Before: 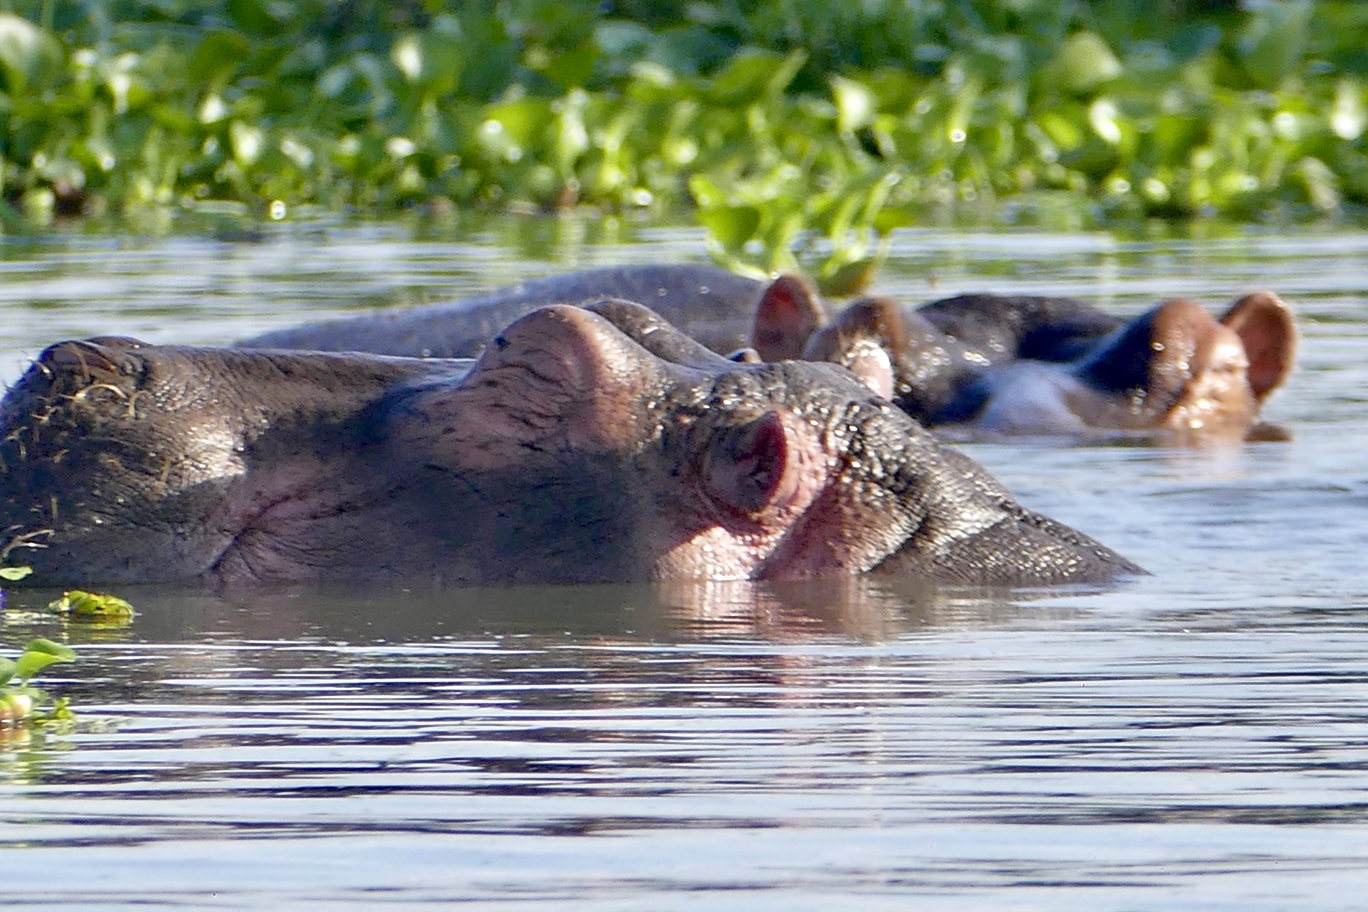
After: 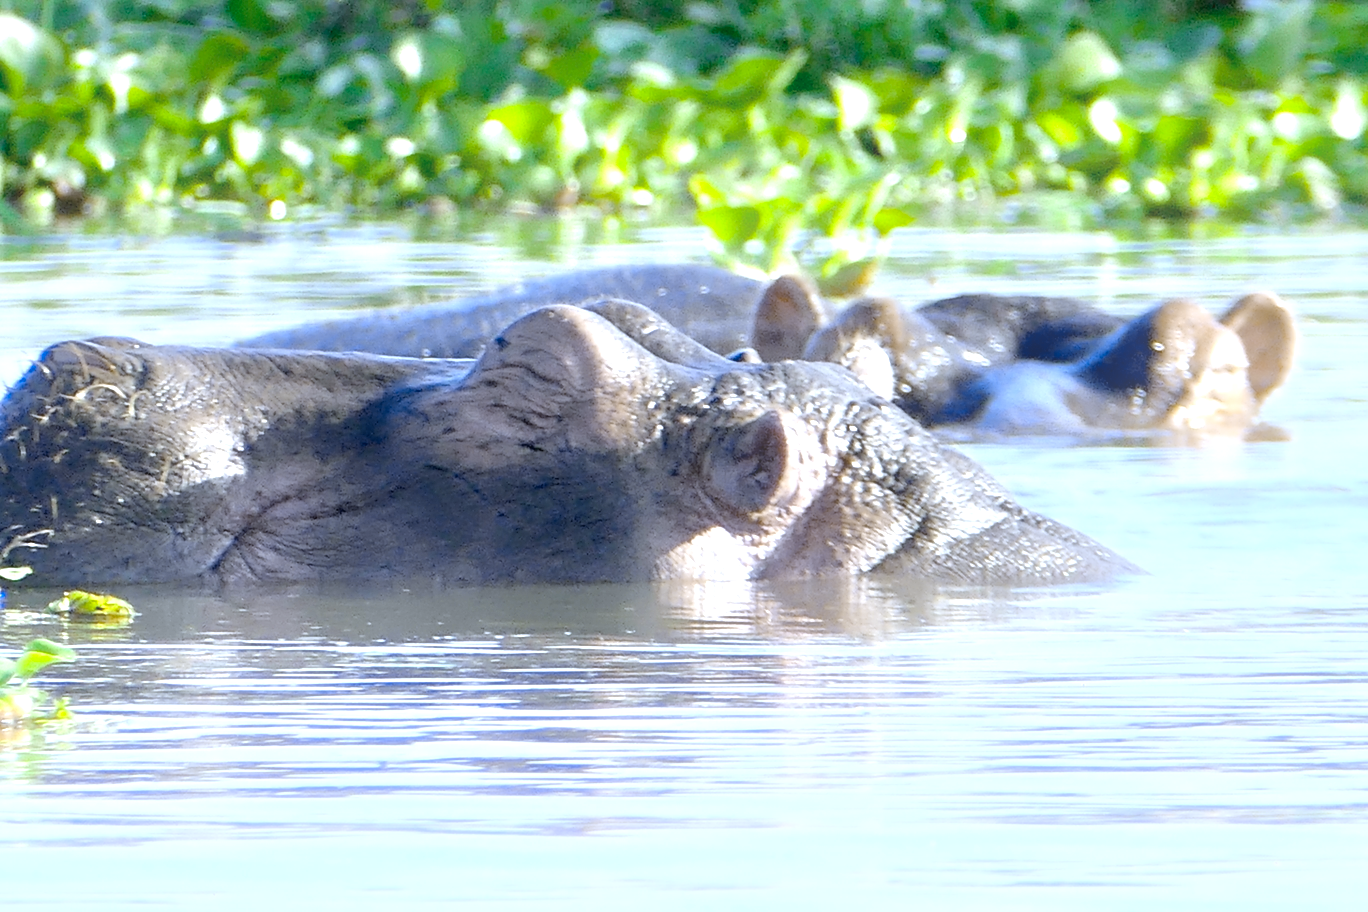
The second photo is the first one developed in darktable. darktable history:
white balance: red 0.948, green 1.02, blue 1.176
exposure: exposure 0.999 EV, compensate highlight preservation false
tone curve: curves: ch1 [(0, 0) (0.173, 0.145) (0.467, 0.477) (0.808, 0.611) (1, 1)]; ch2 [(0, 0) (0.255, 0.314) (0.498, 0.509) (0.694, 0.64) (1, 1)], color space Lab, independent channels, preserve colors none
color zones: curves: ch0 [(0, 0.5) (0.143, 0.5) (0.286, 0.5) (0.429, 0.5) (0.62, 0.489) (0.714, 0.445) (0.844, 0.496) (1, 0.5)]; ch1 [(0, 0.5) (0.143, 0.5) (0.286, 0.5) (0.429, 0.5) (0.571, 0.5) (0.714, 0.523) (0.857, 0.5) (1, 0.5)]
bloom: size 13.65%, threshold 98.39%, strength 4.82%
